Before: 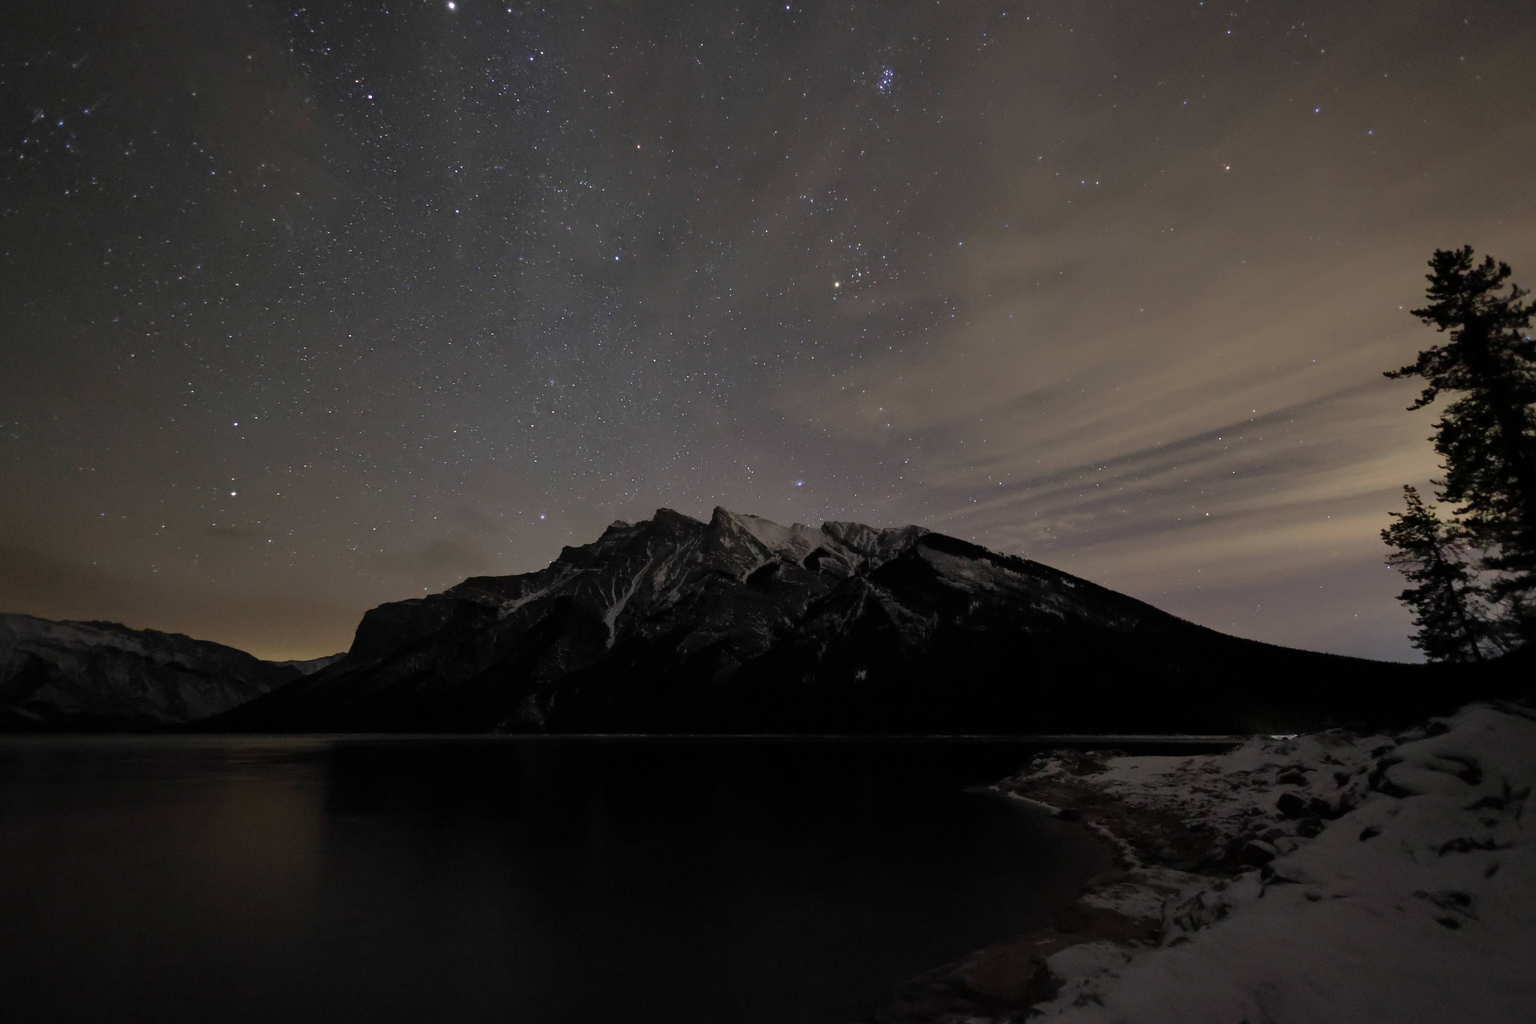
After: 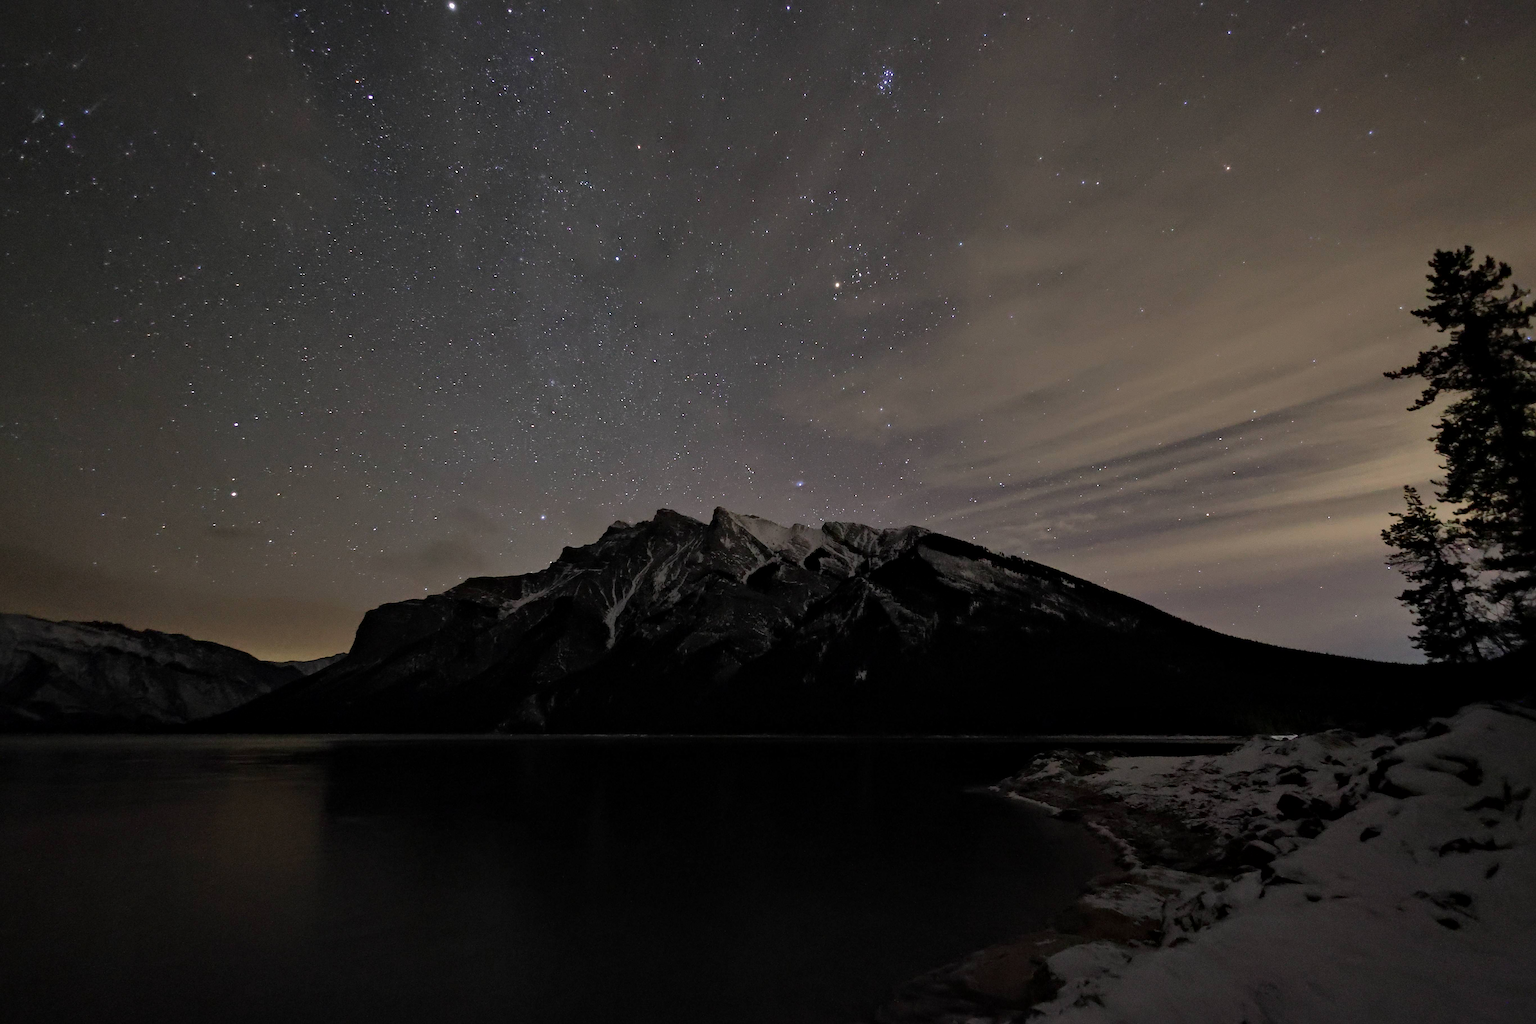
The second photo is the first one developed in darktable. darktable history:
shadows and highlights: shadows -19.96, white point adjustment -2.12, highlights -34.78
sharpen: on, module defaults
local contrast: mode bilateral grid, contrast 19, coarseness 50, detail 130%, midtone range 0.2
